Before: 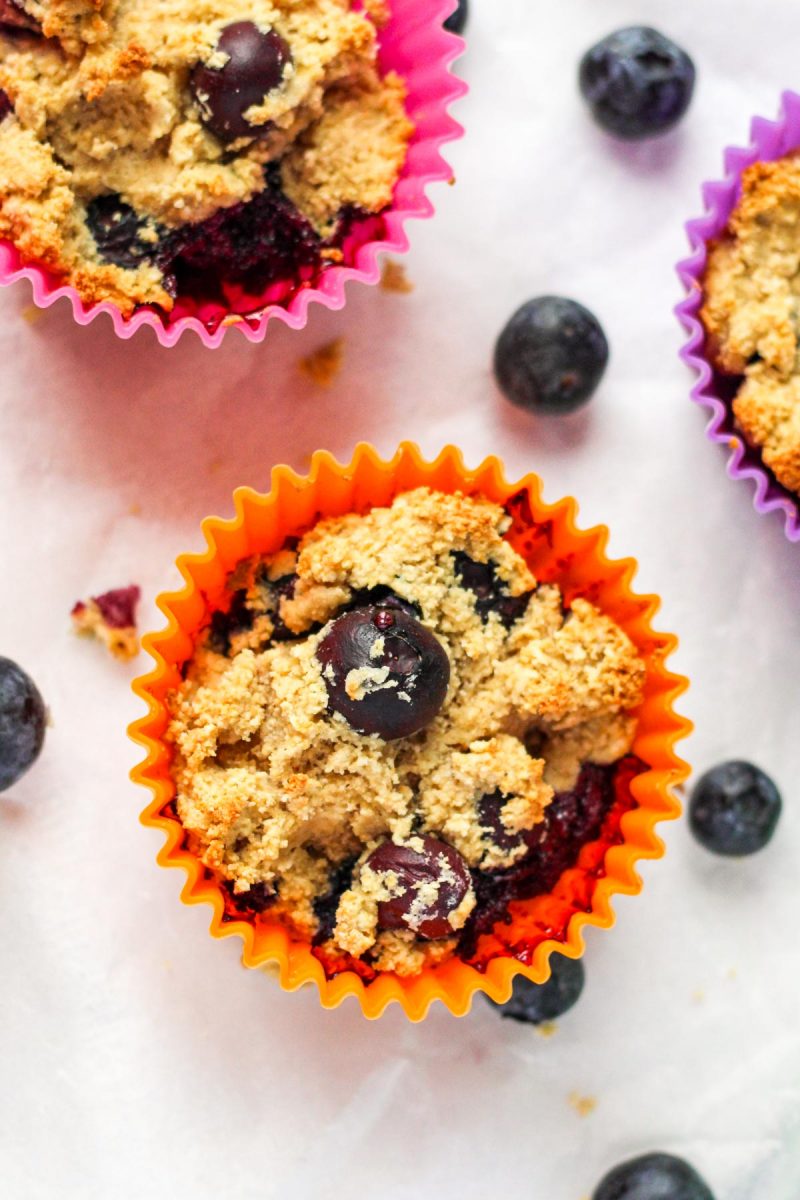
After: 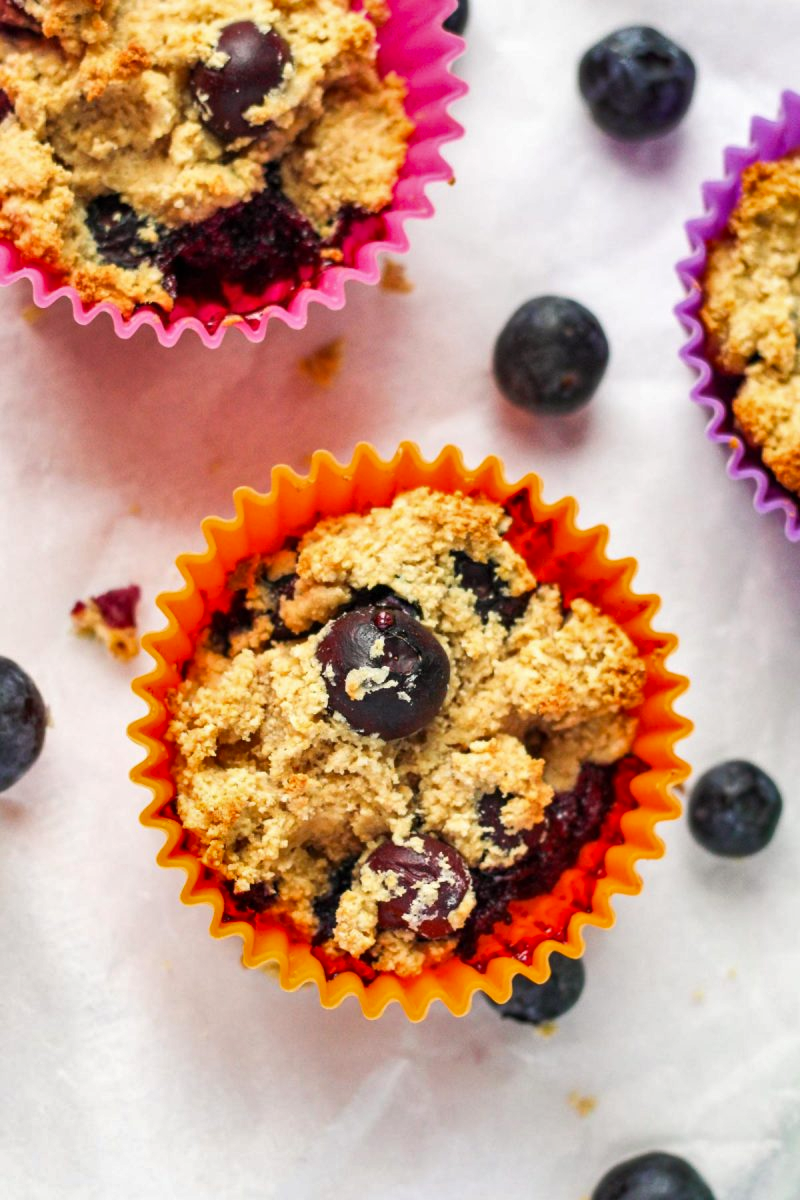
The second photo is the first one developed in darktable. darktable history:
shadows and highlights: shadows 52.58, soften with gaussian
